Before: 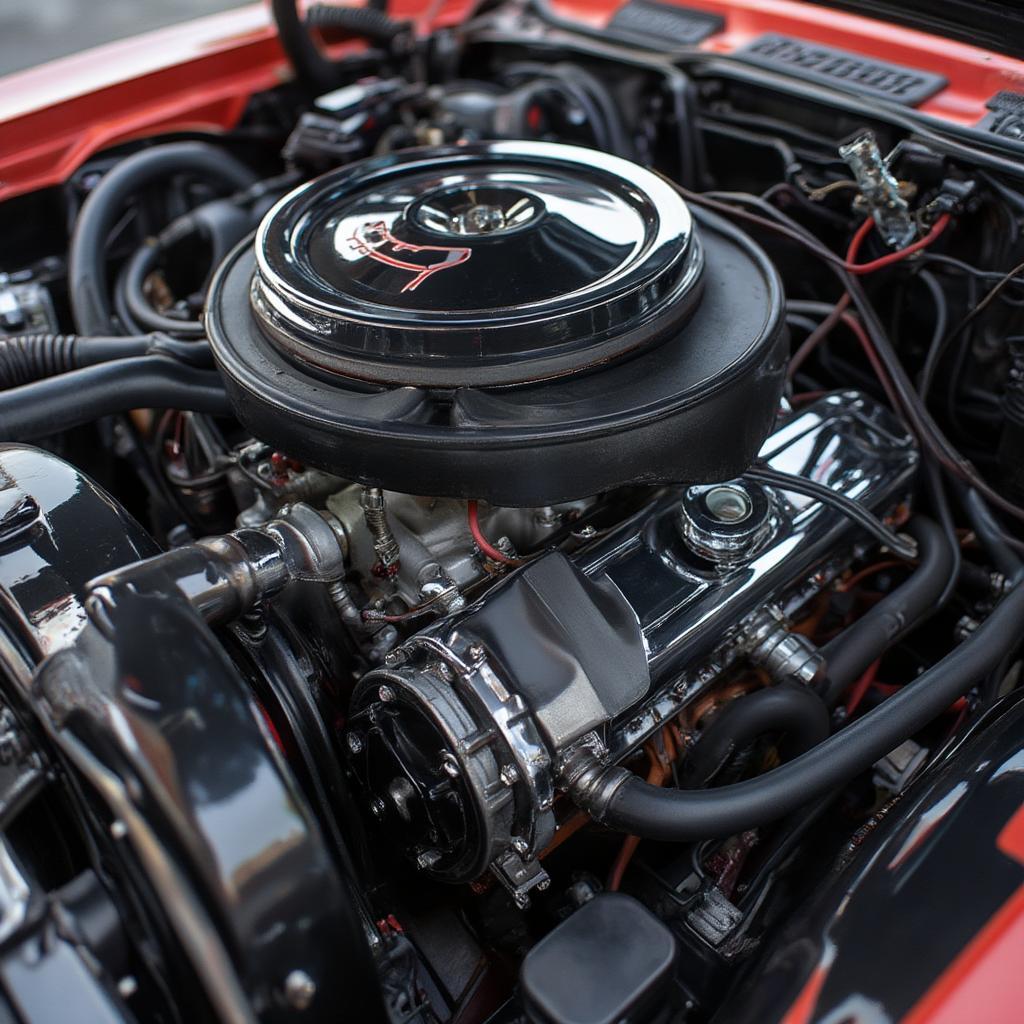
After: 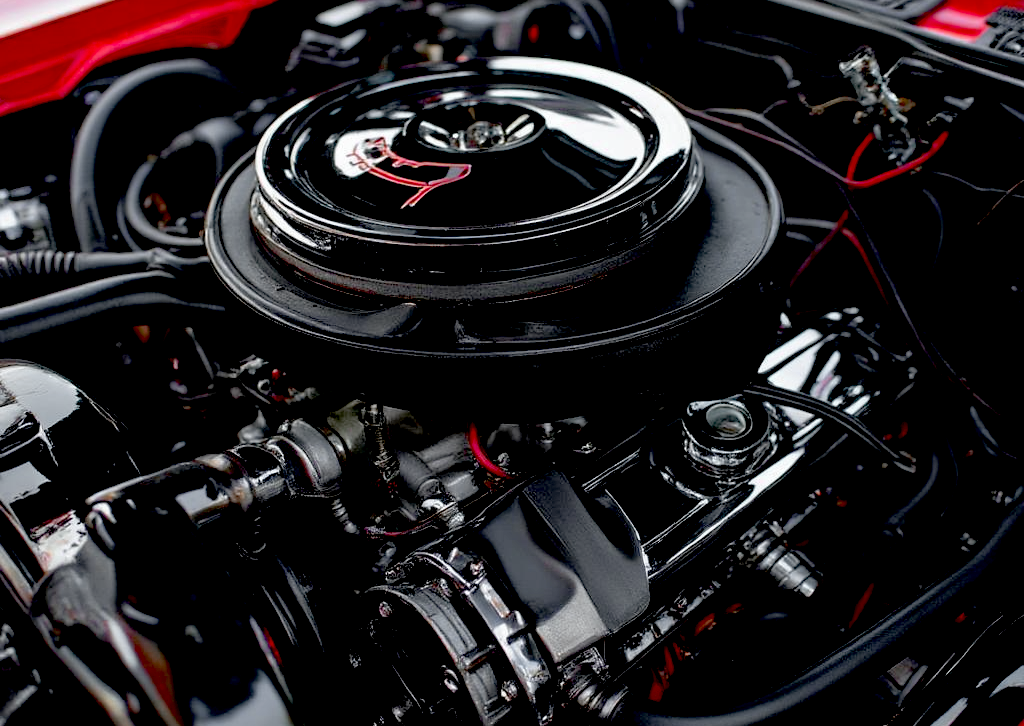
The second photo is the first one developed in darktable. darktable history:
shadows and highlights: shadows 25.35, highlights -24.51
color zones: curves: ch0 [(0, 0.48) (0.209, 0.398) (0.305, 0.332) (0.429, 0.493) (0.571, 0.5) (0.714, 0.5) (0.857, 0.5) (1, 0.48)]; ch1 [(0, 0.736) (0.143, 0.625) (0.225, 0.371) (0.429, 0.256) (0.571, 0.241) (0.714, 0.213) (0.857, 0.48) (1, 0.736)]; ch2 [(0, 0.448) (0.143, 0.498) (0.286, 0.5) (0.429, 0.5) (0.571, 0.5) (0.714, 0.5) (0.857, 0.5) (1, 0.448)]
crop and rotate: top 8.237%, bottom 20.843%
exposure: black level correction 0.058, compensate highlight preservation false
